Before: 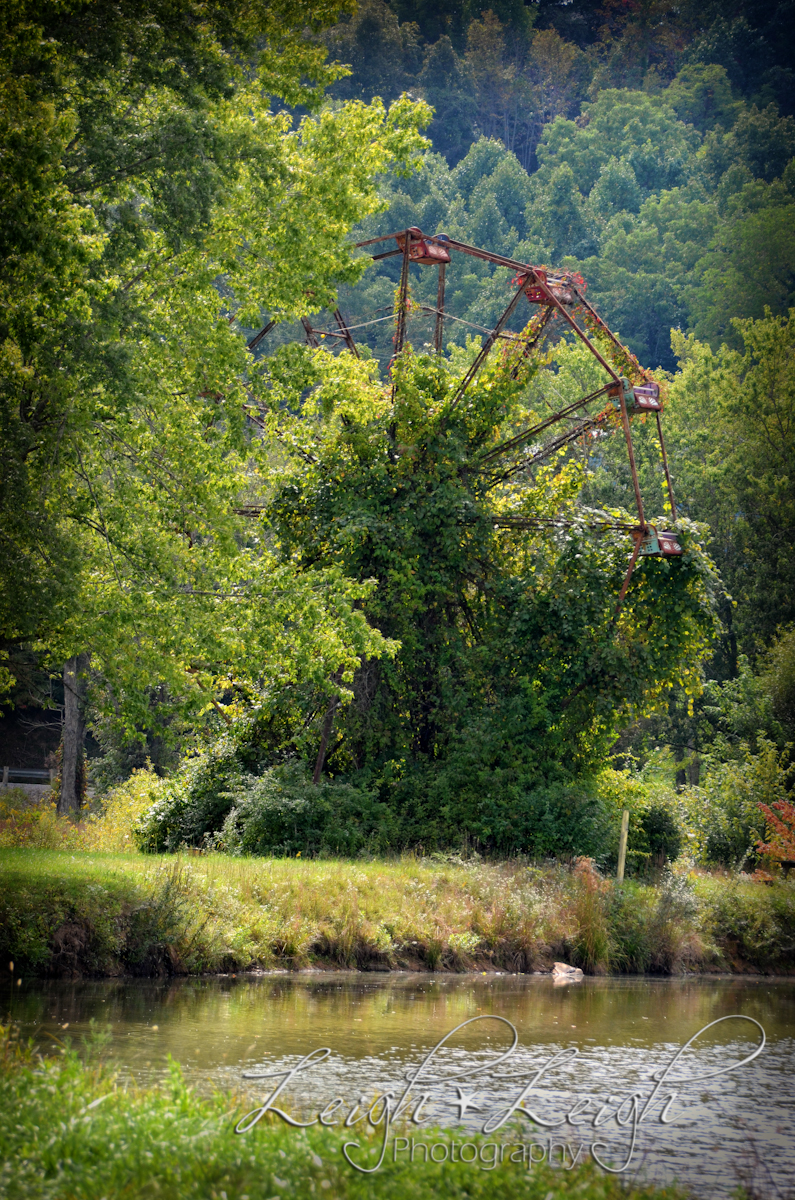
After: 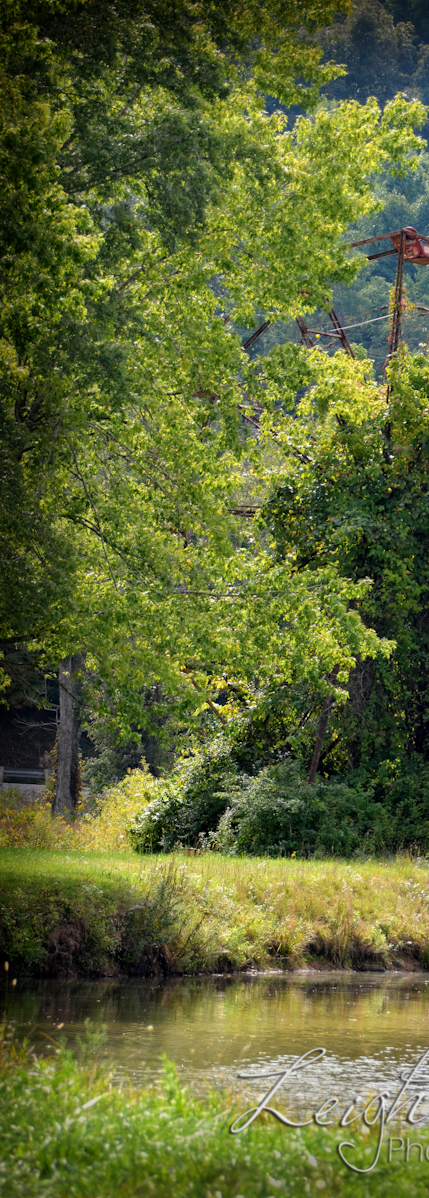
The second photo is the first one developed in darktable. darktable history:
crop: left 0.663%, right 45.329%, bottom 0.084%
